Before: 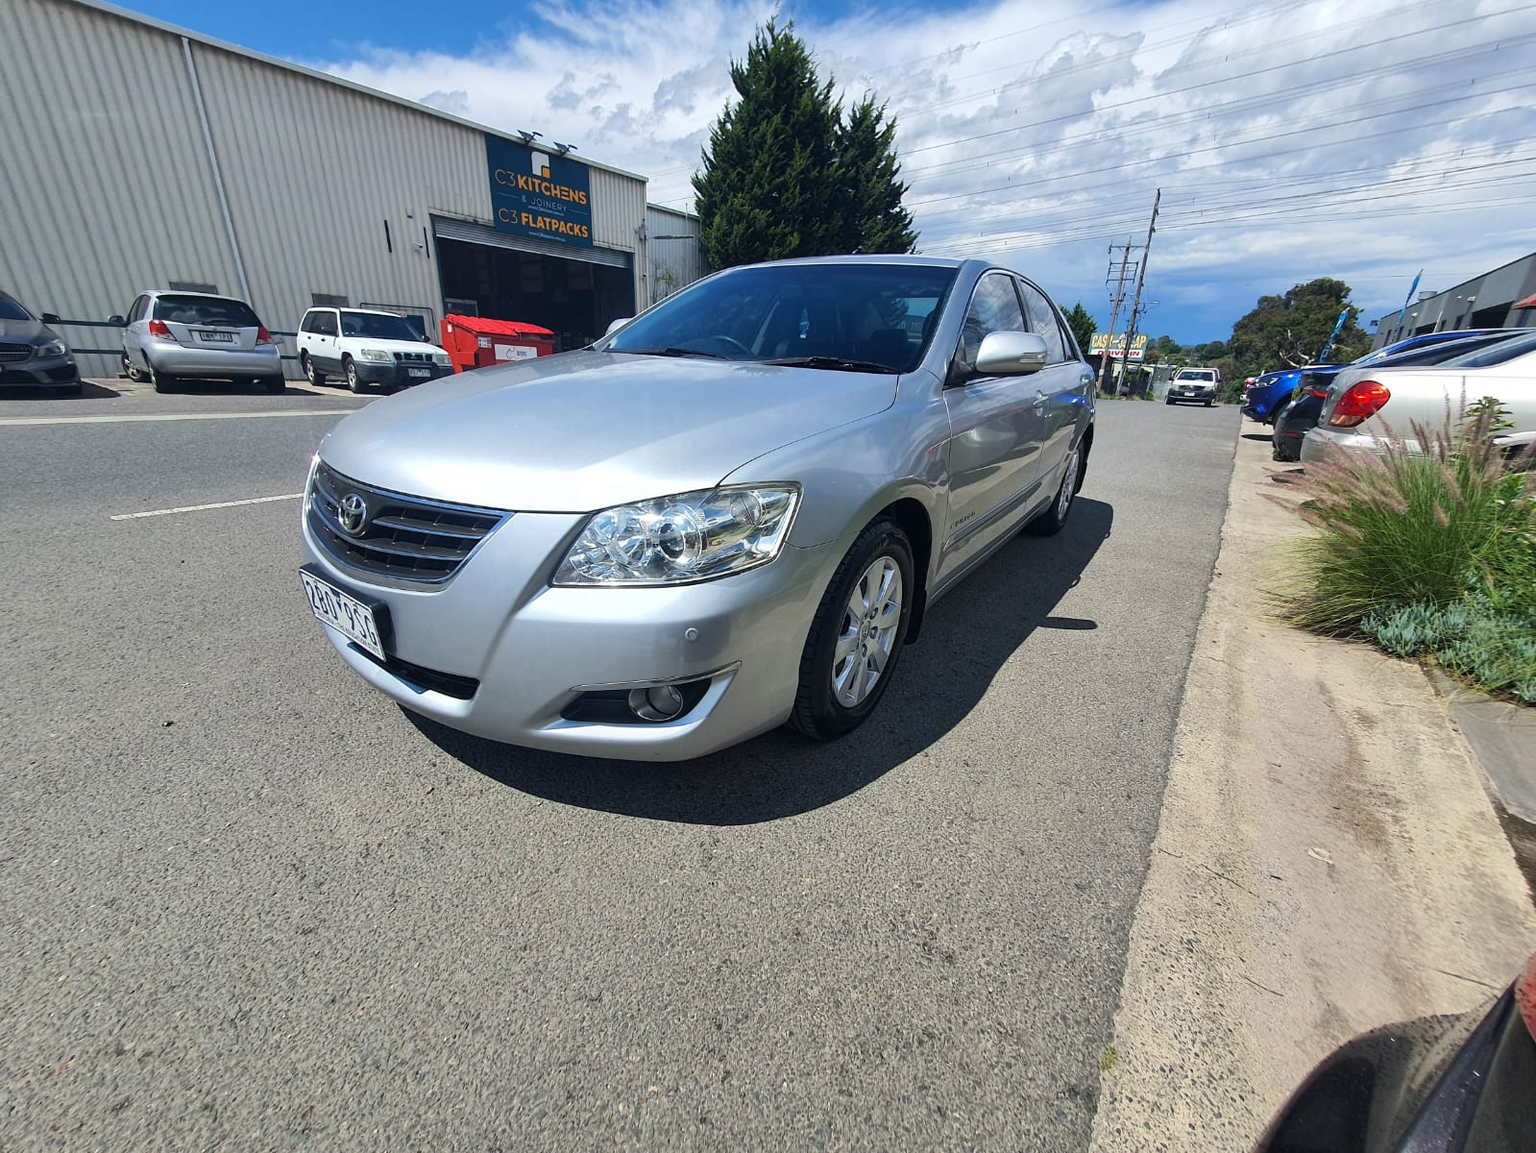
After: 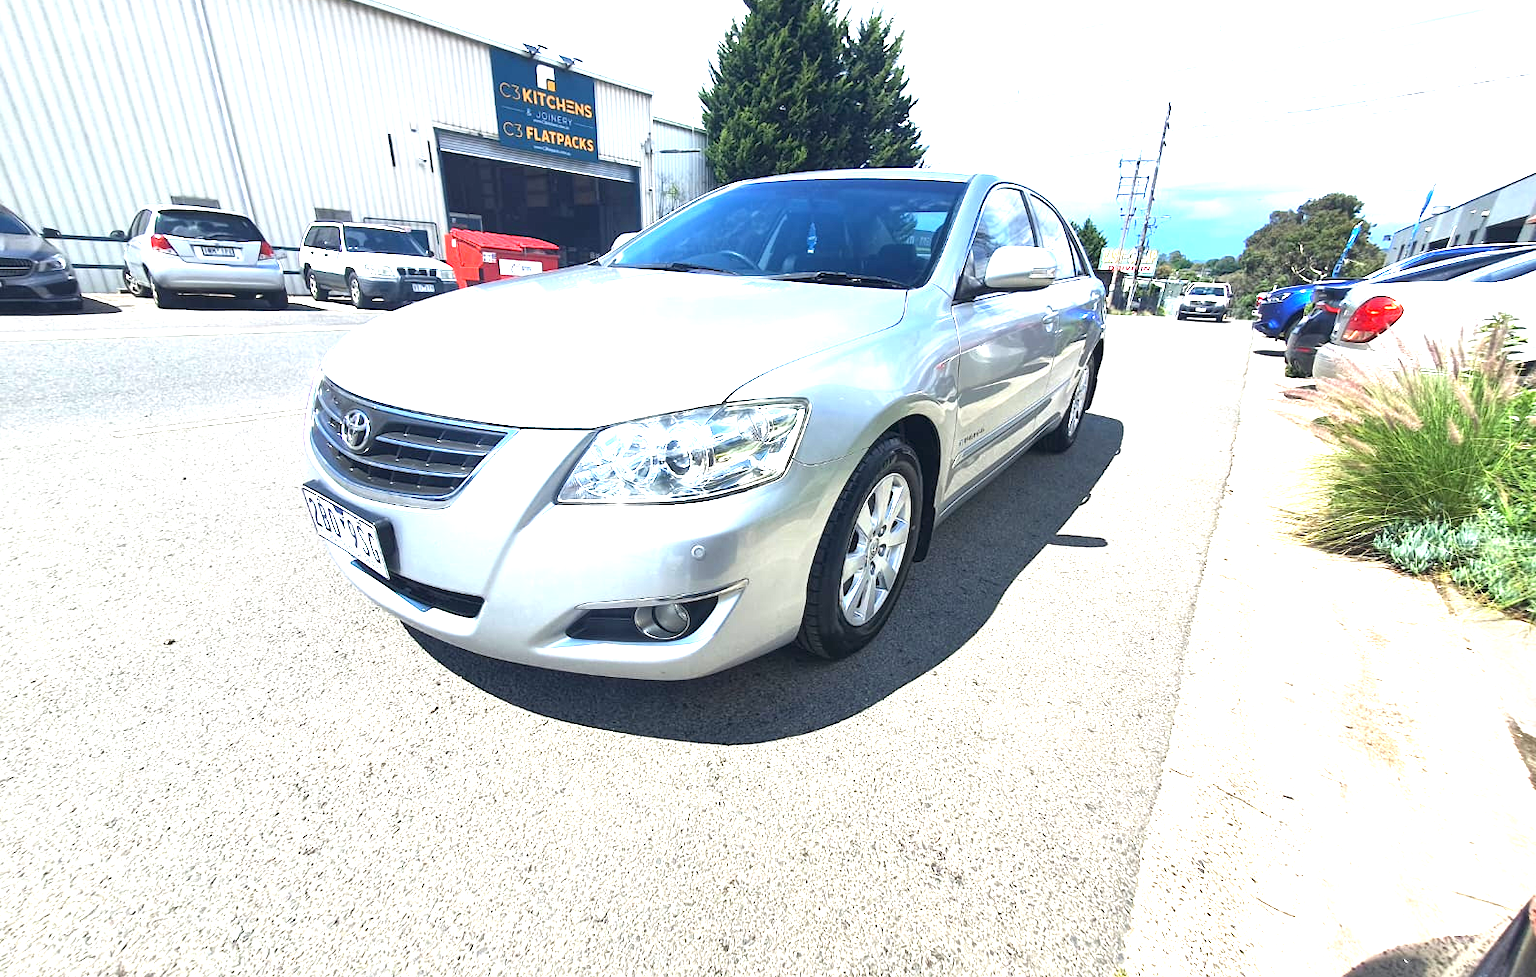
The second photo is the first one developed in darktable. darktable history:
crop: top 7.625%, bottom 8.027%
exposure: black level correction 0, exposure 1.9 EV, compensate highlight preservation false
tone equalizer: on, module defaults
